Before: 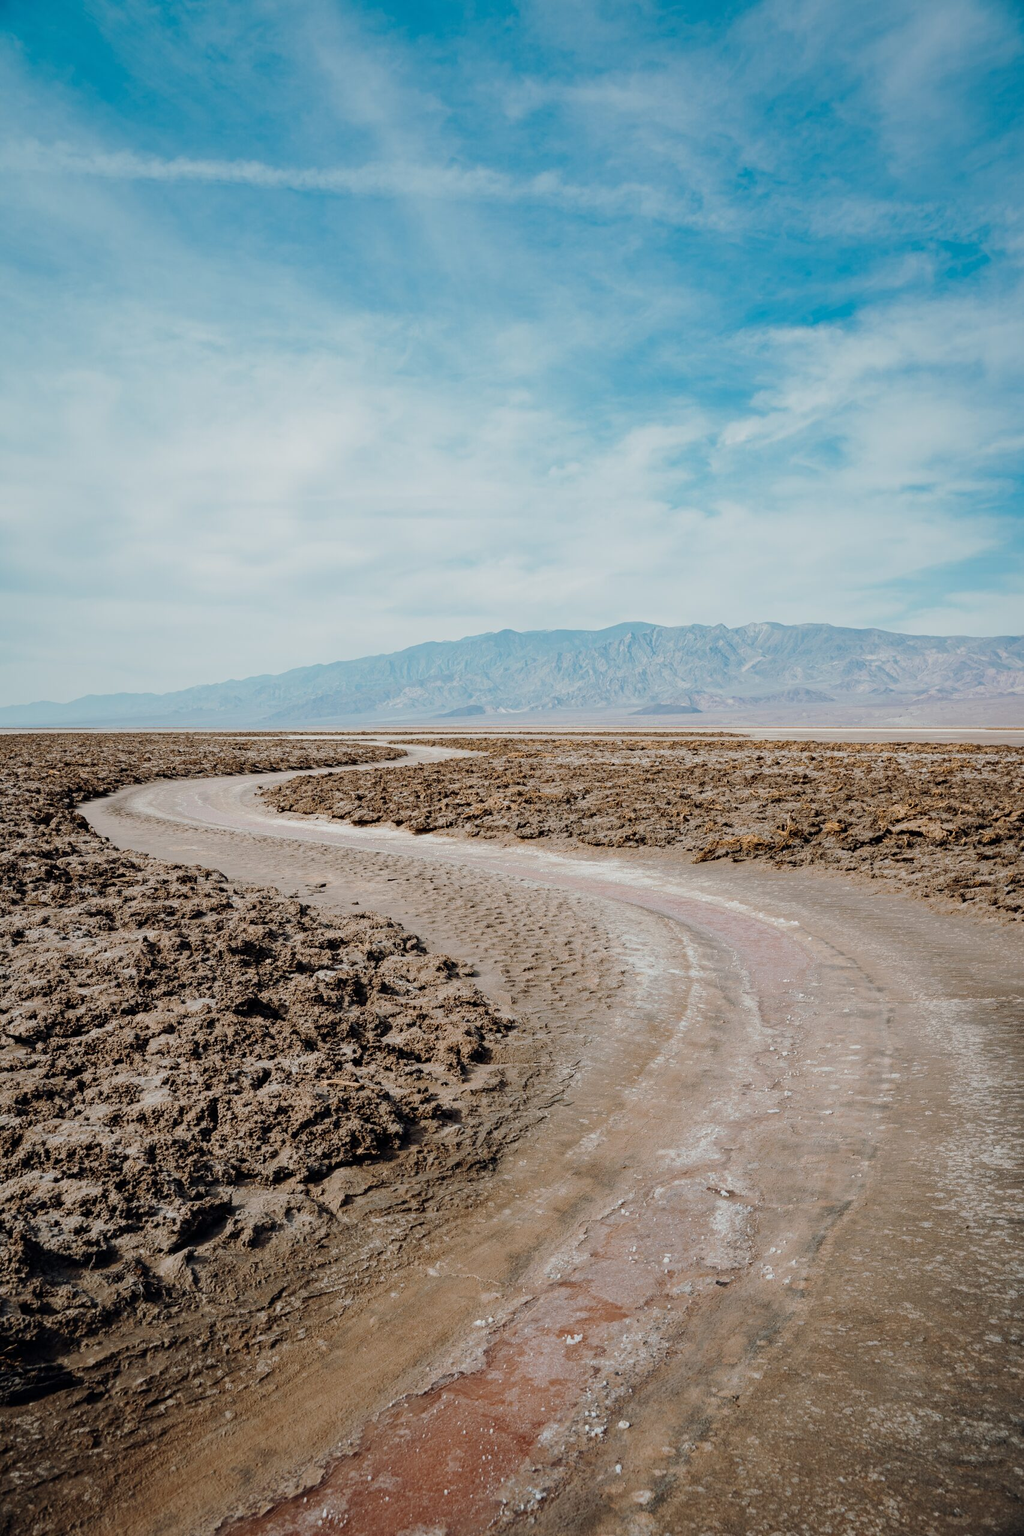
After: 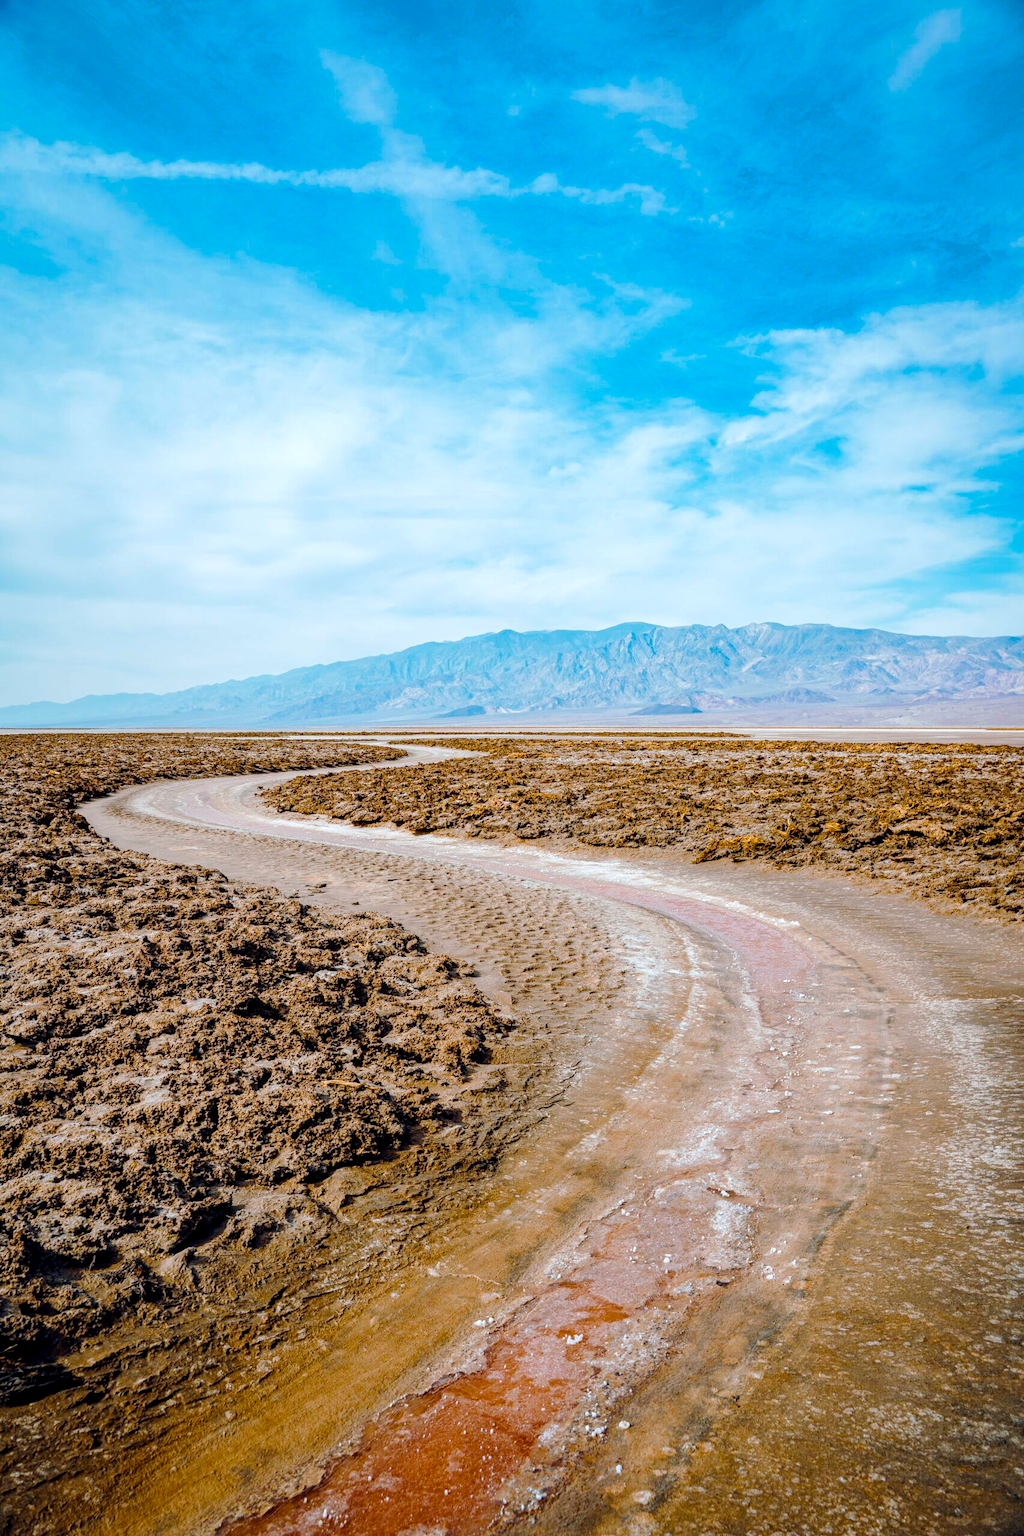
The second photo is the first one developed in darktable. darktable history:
color balance rgb: linear chroma grading › shadows 10%, linear chroma grading › highlights 10%, linear chroma grading › global chroma 15%, linear chroma grading › mid-tones 15%, perceptual saturation grading › global saturation 40%, perceptual saturation grading › highlights -25%, perceptual saturation grading › mid-tones 35%, perceptual saturation grading › shadows 35%, perceptual brilliance grading › global brilliance 11.29%, global vibrance 11.29%
base curve: curves: ch0 [(0, 0) (0.297, 0.298) (1, 1)], preserve colors none
local contrast: on, module defaults
white balance: red 0.98, blue 1.034
